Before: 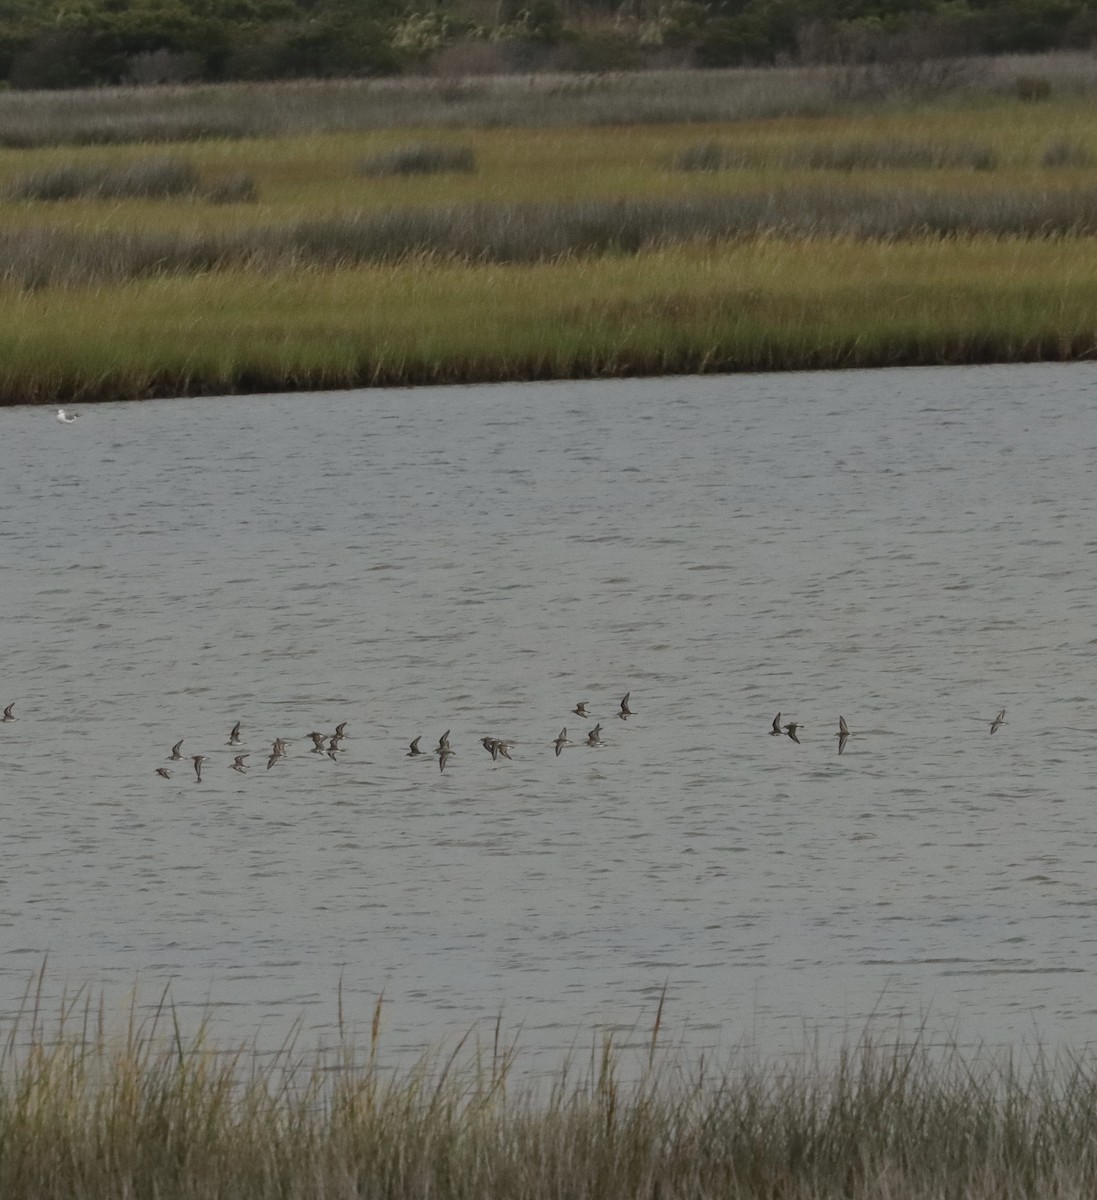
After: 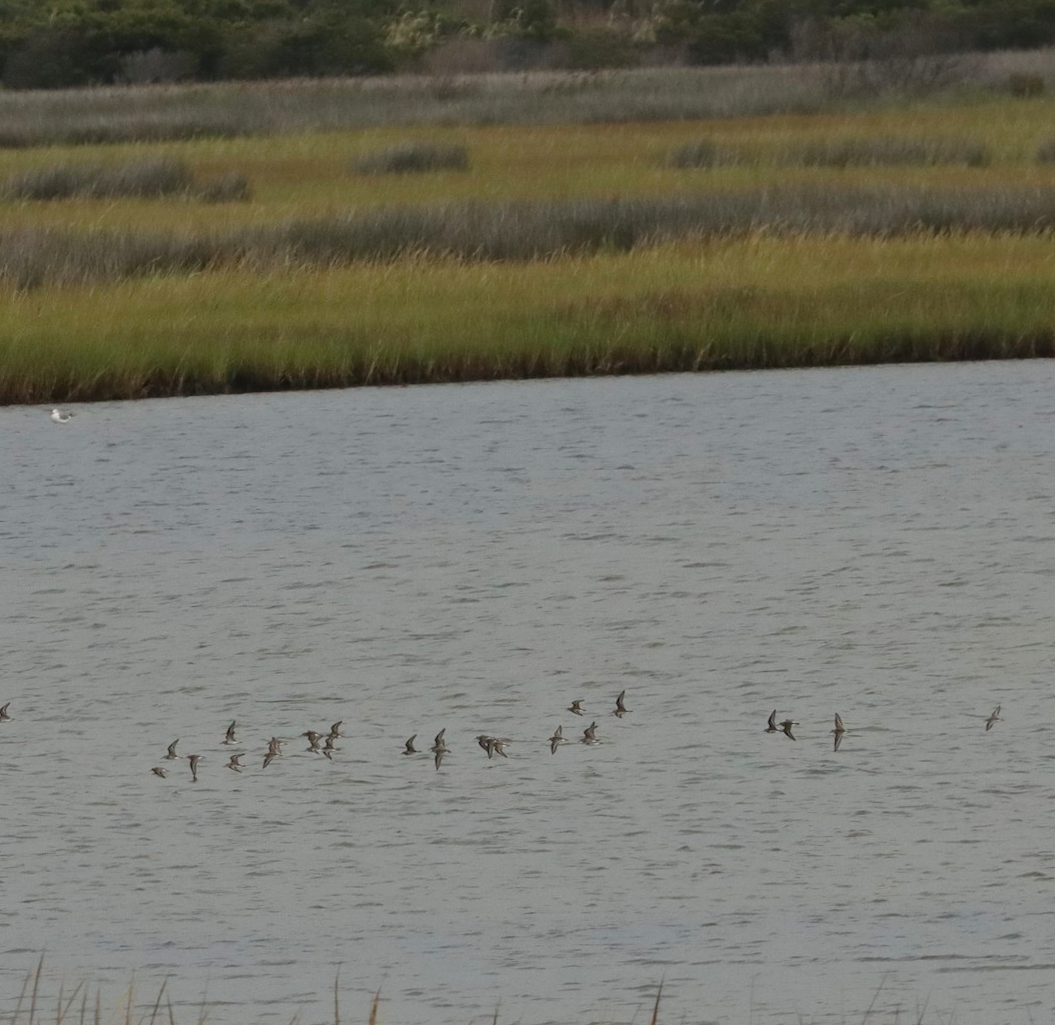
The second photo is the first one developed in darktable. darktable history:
bloom: size 9%, threshold 100%, strength 7%
exposure: exposure 0.128 EV, compensate highlight preservation false
crop and rotate: angle 0.2°, left 0.275%, right 3.127%, bottom 14.18%
